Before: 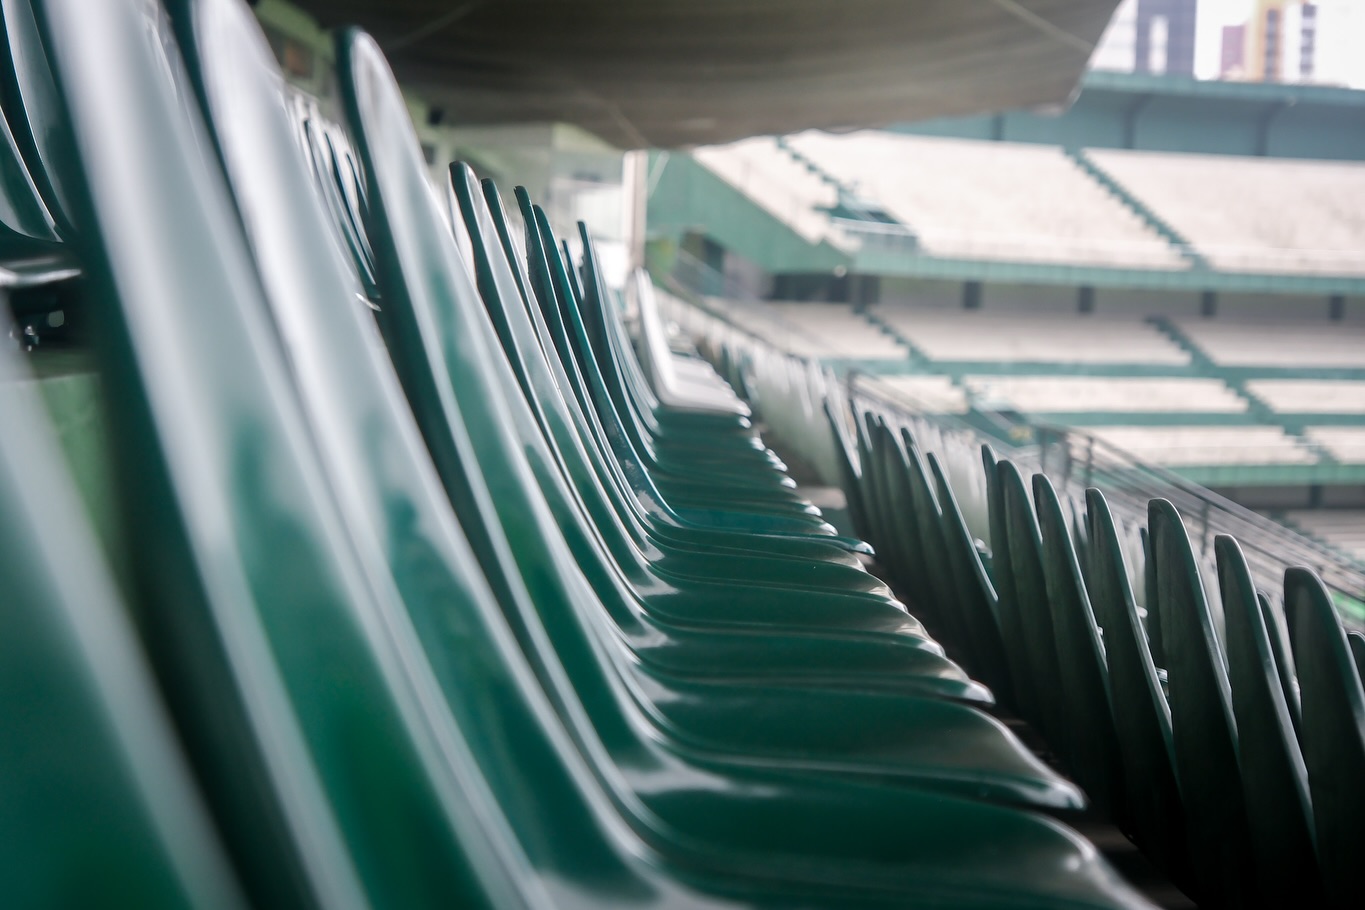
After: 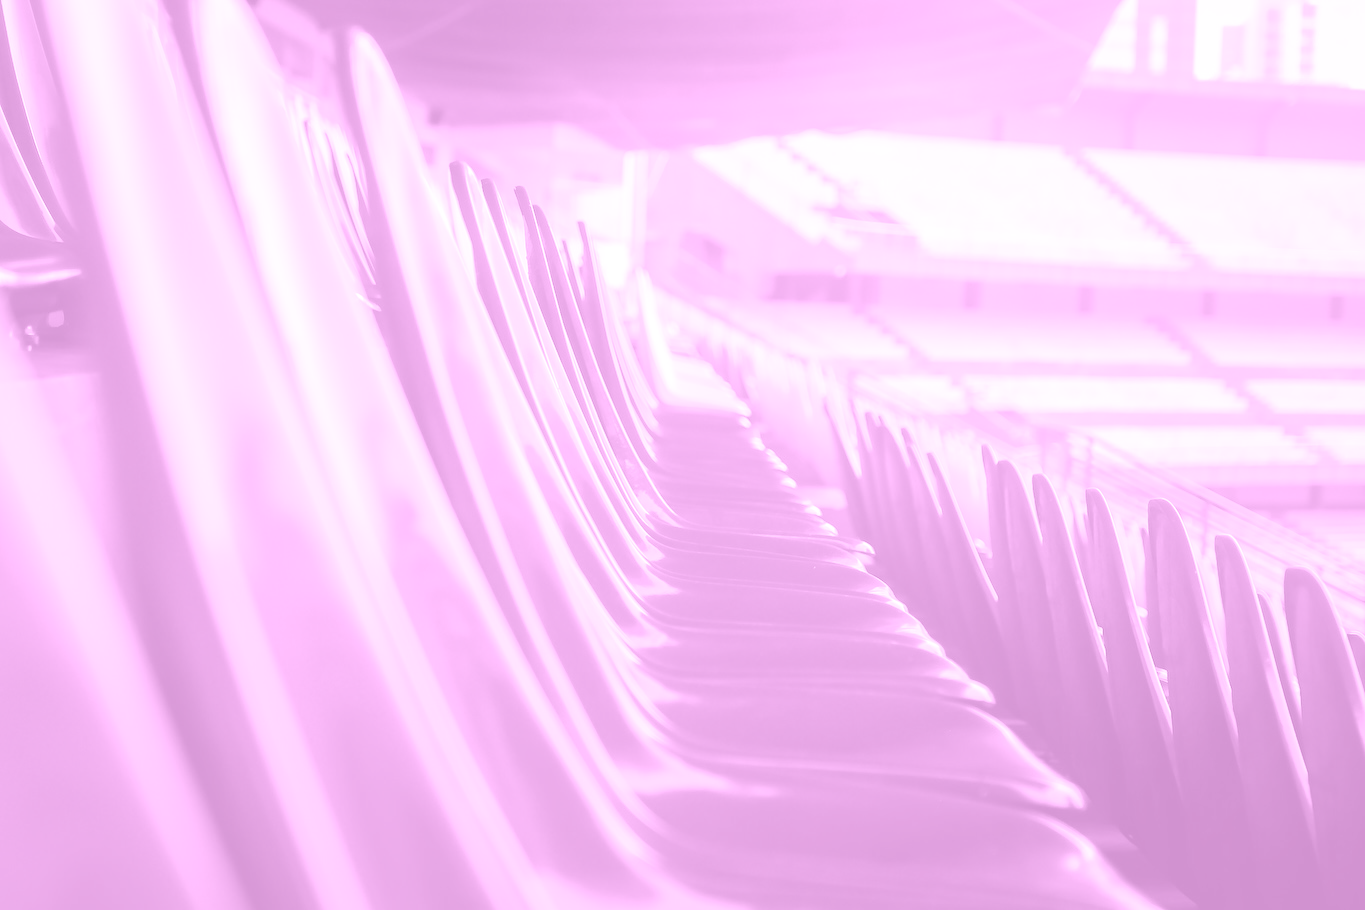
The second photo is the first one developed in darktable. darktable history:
colorize: hue 331.2°, saturation 75%, source mix 30.28%, lightness 70.52%, version 1
exposure: black level correction 0, exposure 1.015 EV, compensate exposure bias true, compensate highlight preservation false
